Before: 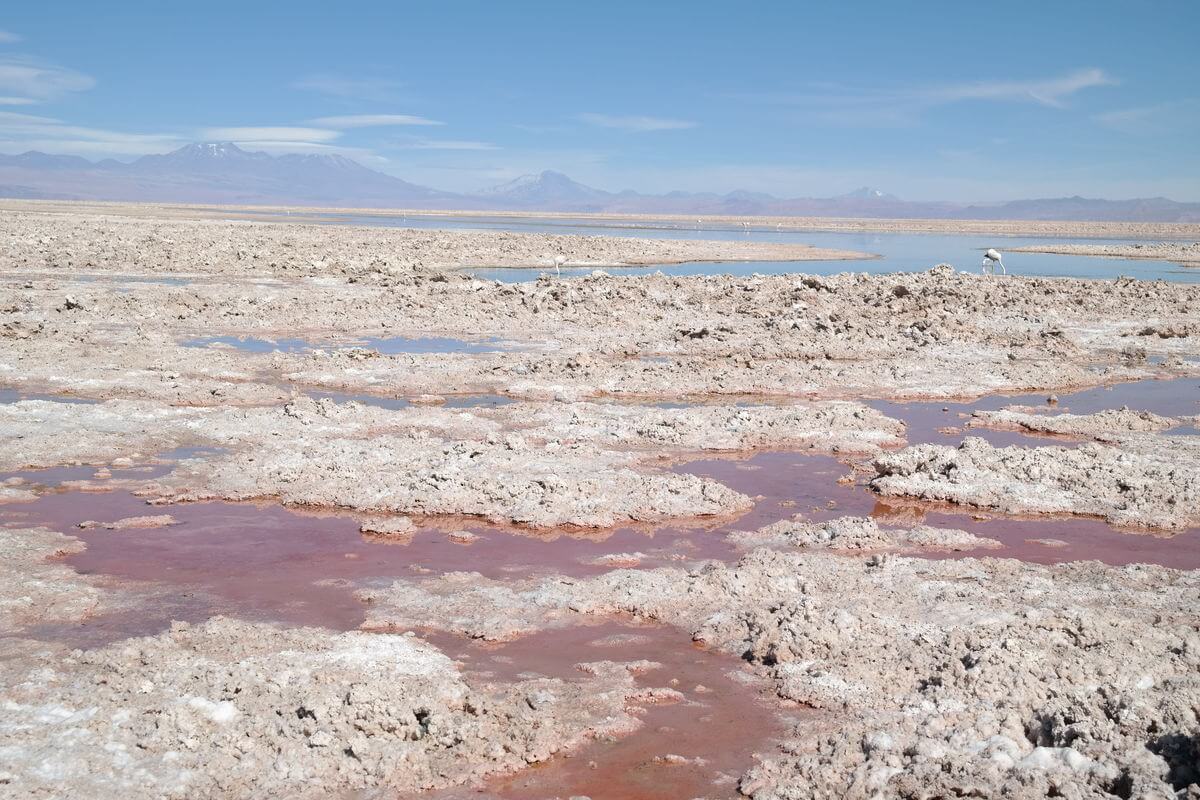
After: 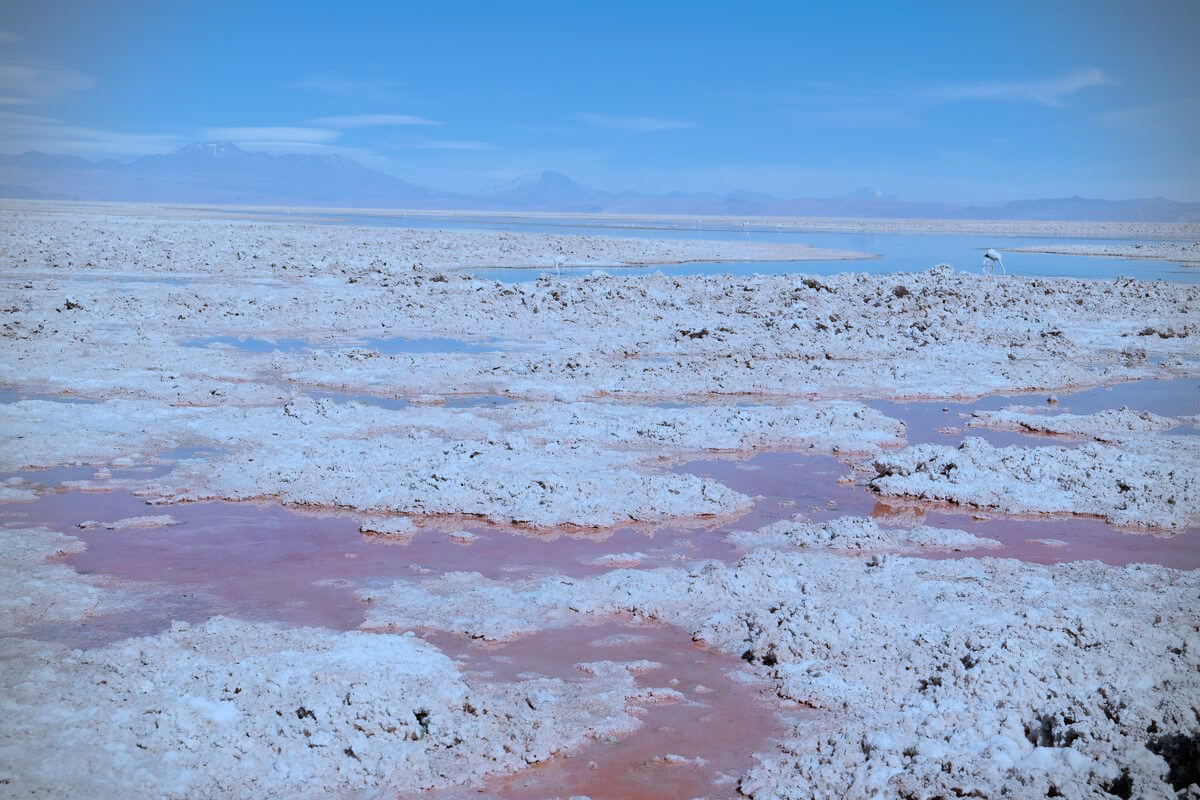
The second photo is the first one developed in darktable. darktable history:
white balance: red 1.004, blue 1.096
color correction: highlights a* -9.35, highlights b* -23.15
vignetting: dithering 8-bit output, unbound false
filmic rgb: black relative exposure -7.65 EV, white relative exposure 4.56 EV, hardness 3.61
